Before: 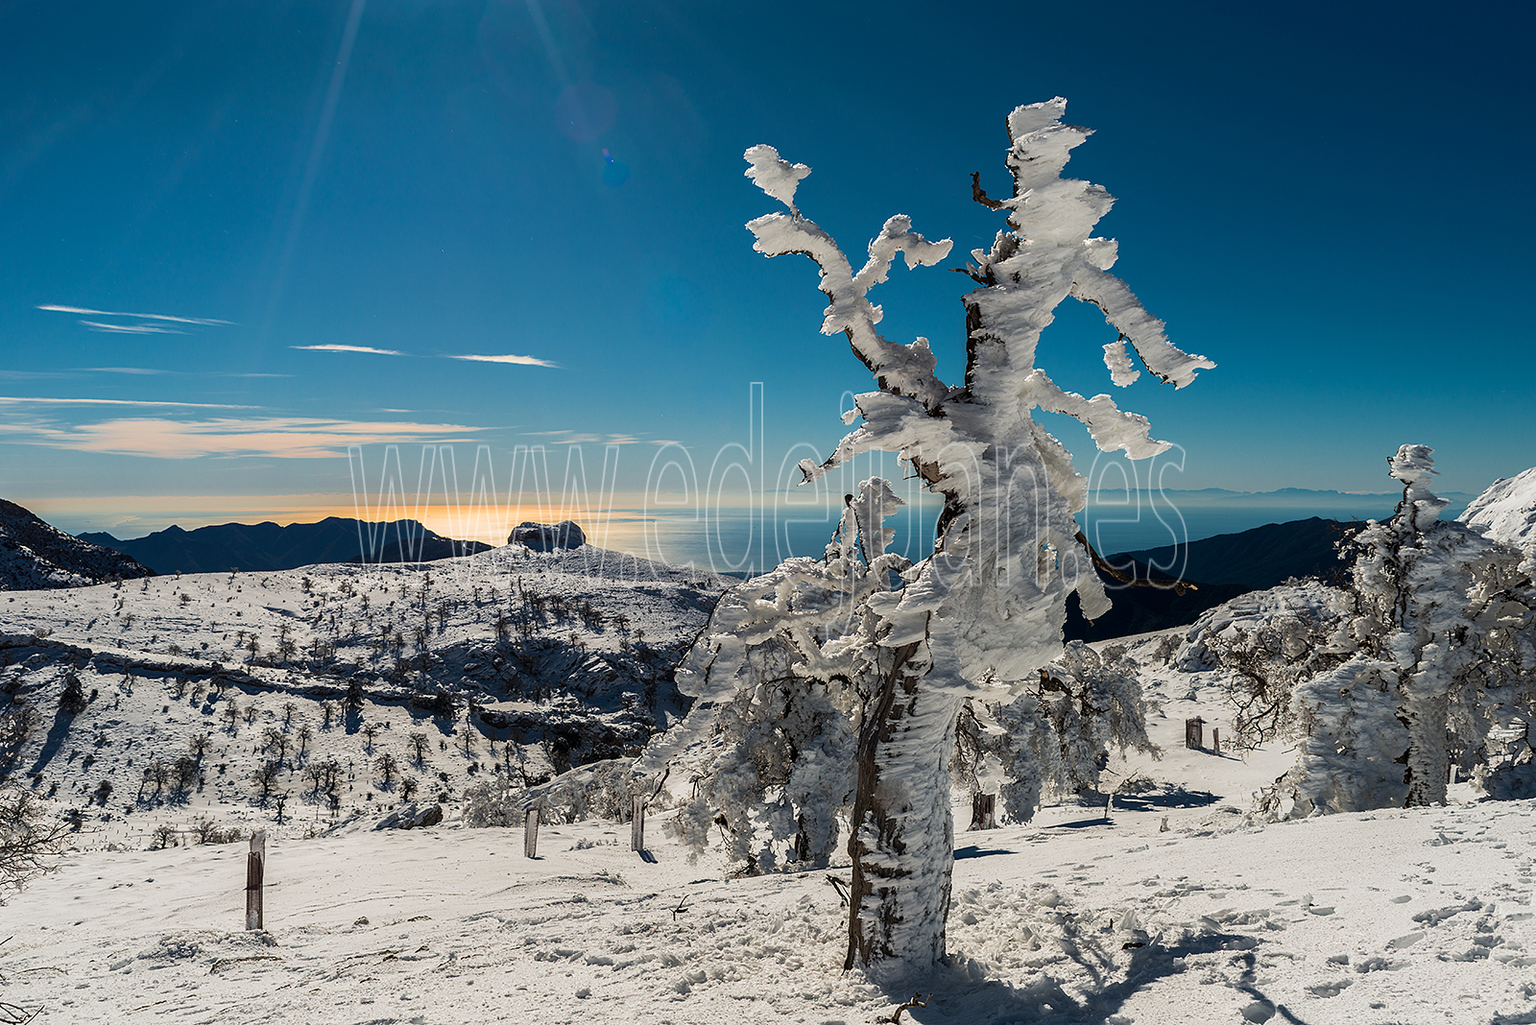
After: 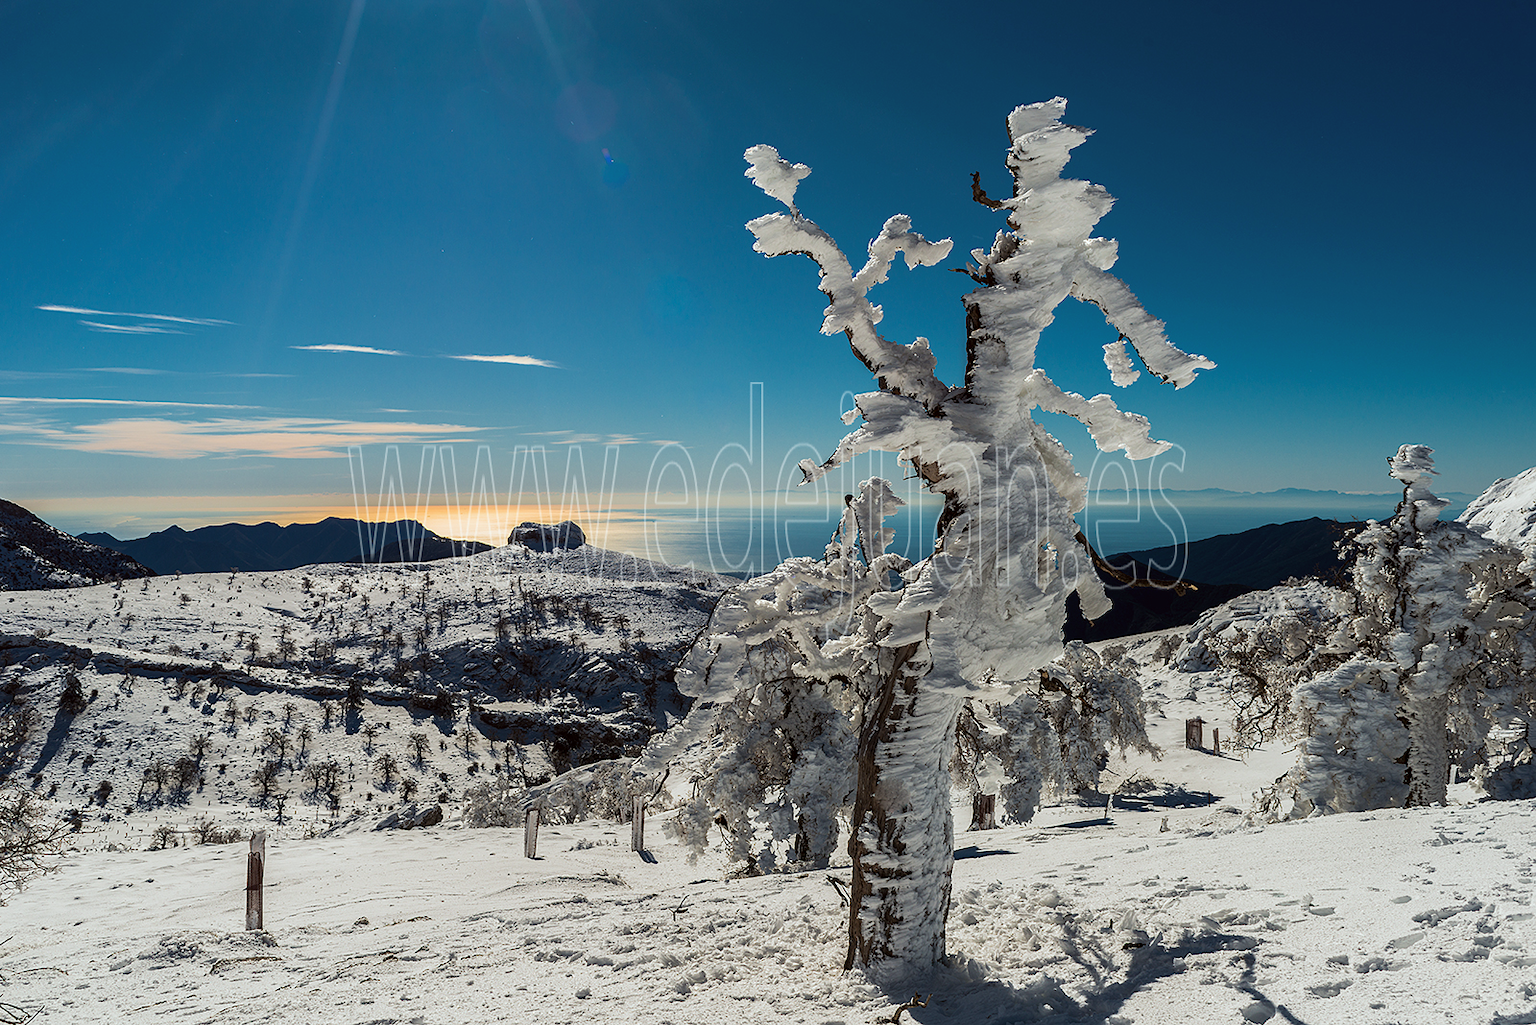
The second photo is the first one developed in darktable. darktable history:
color correction: highlights a* -2.83, highlights b* -2.26, shadows a* 2.23, shadows b* 2.65
